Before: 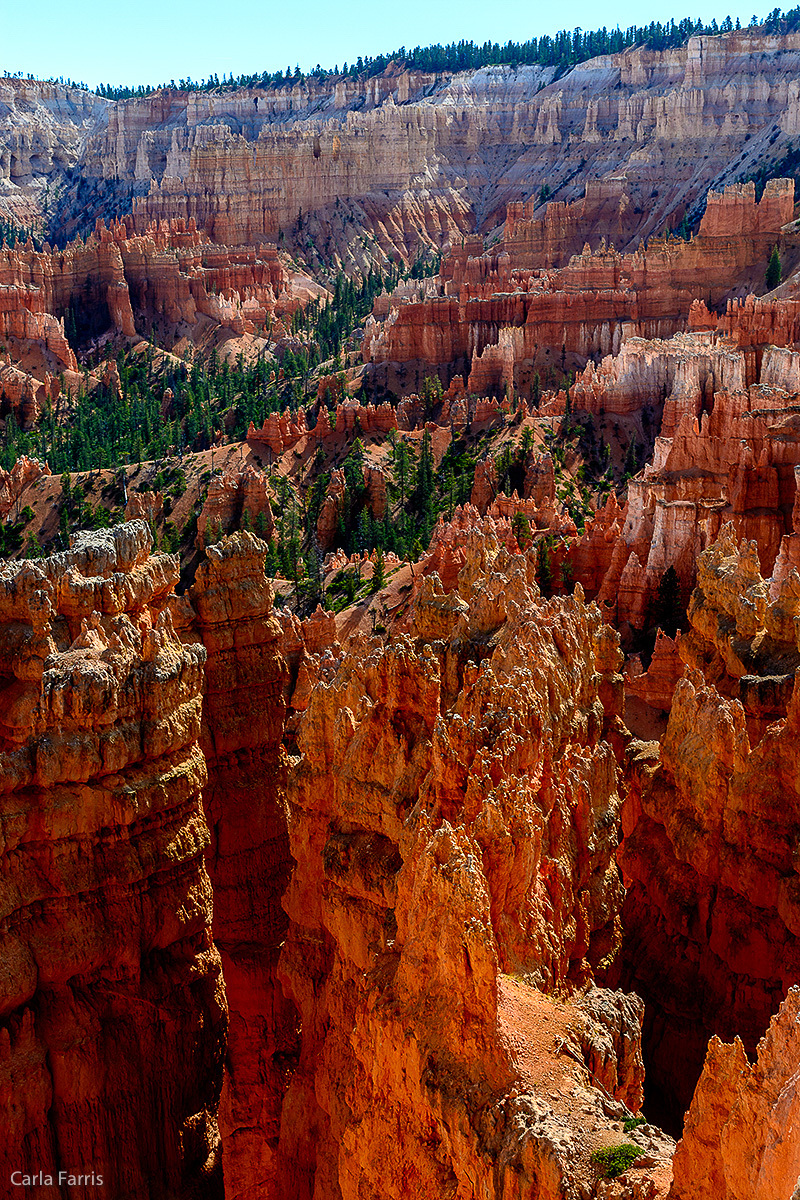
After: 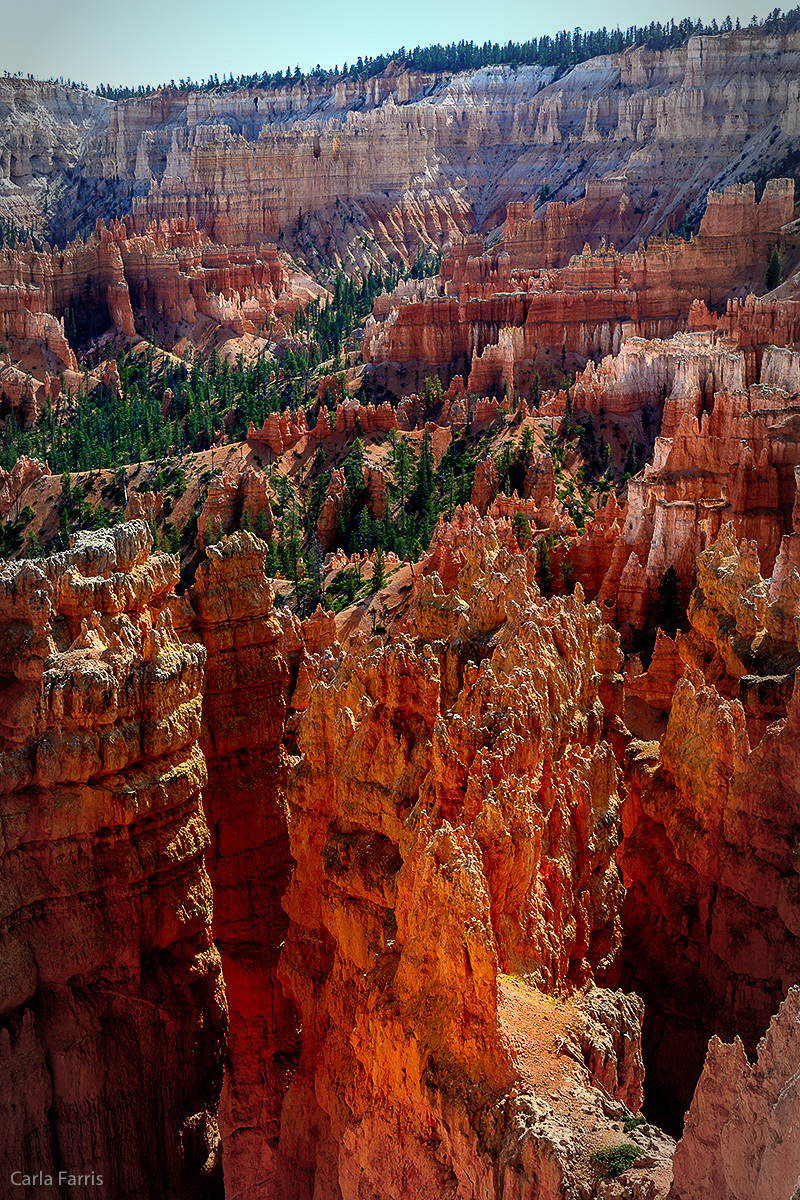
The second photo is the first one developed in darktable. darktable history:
vignetting: automatic ratio true
exposure: exposure 0.127 EV, compensate highlight preservation false
